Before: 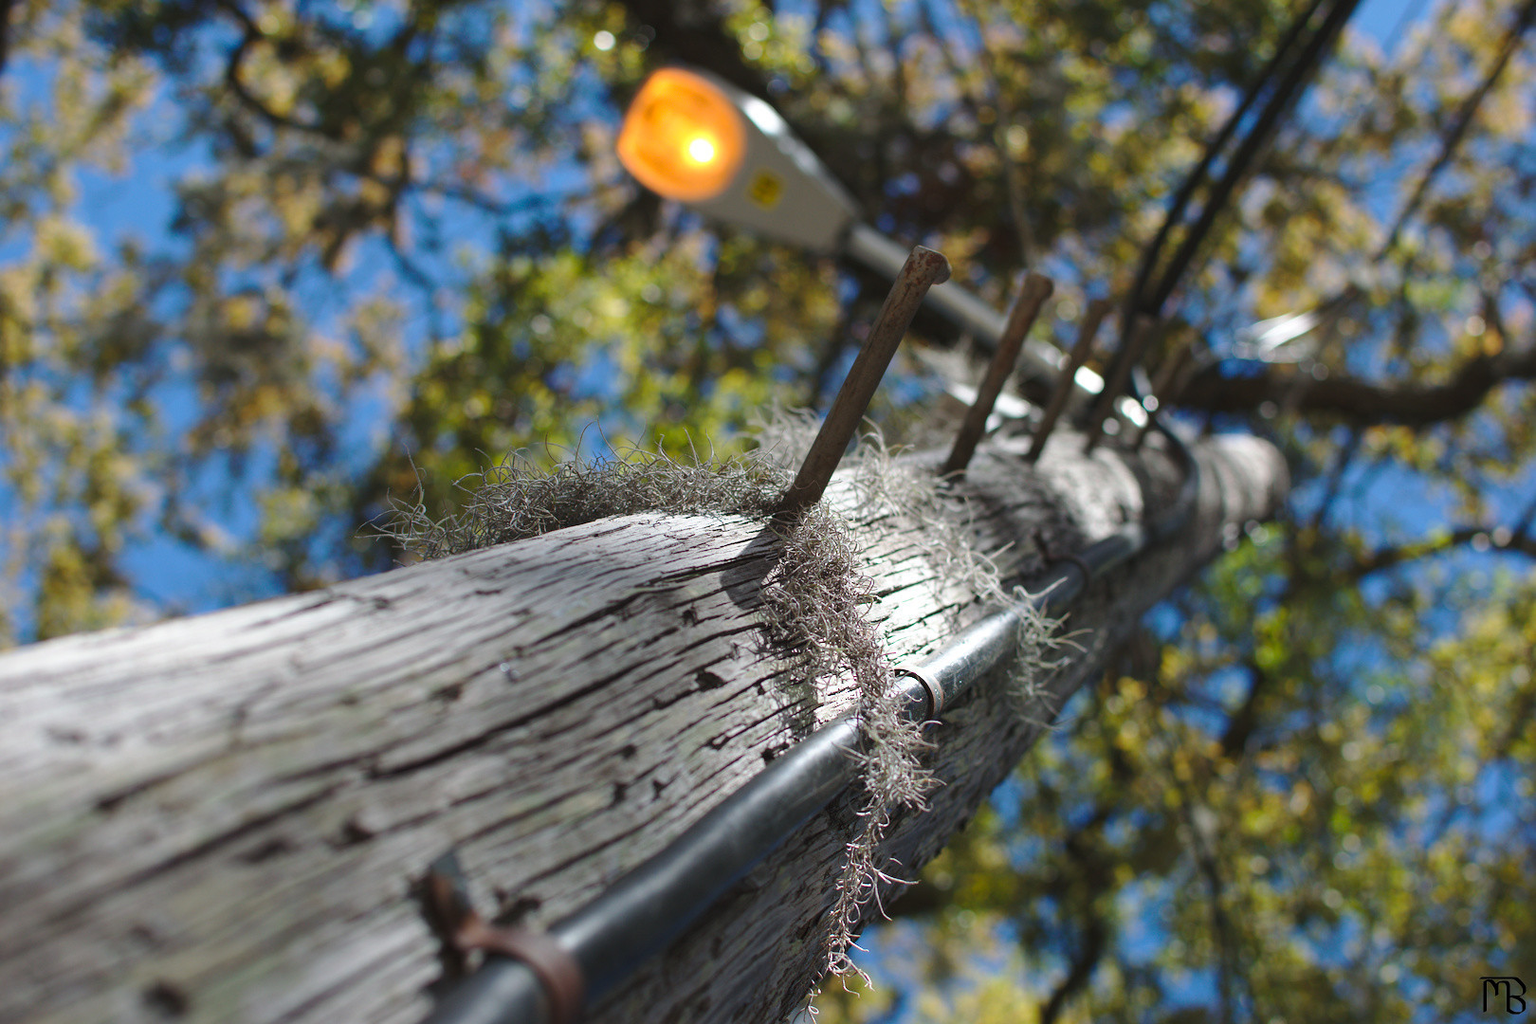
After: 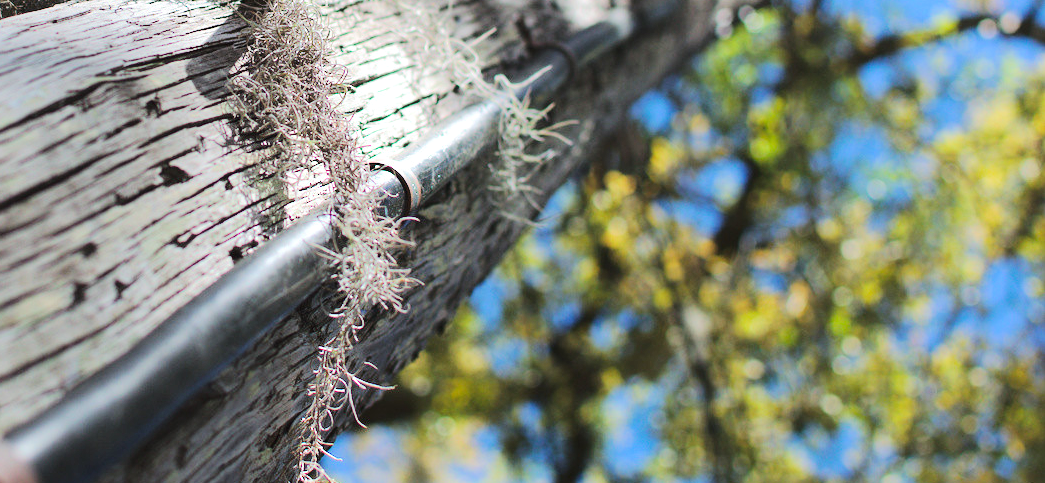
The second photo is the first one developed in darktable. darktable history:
tone equalizer: -7 EV 0.159 EV, -6 EV 0.57 EV, -5 EV 1.13 EV, -4 EV 1.33 EV, -3 EV 1.17 EV, -2 EV 0.6 EV, -1 EV 0.153 EV, edges refinement/feathering 500, mask exposure compensation -1.57 EV, preserve details no
crop and rotate: left 35.486%, top 50.363%, bottom 4.869%
